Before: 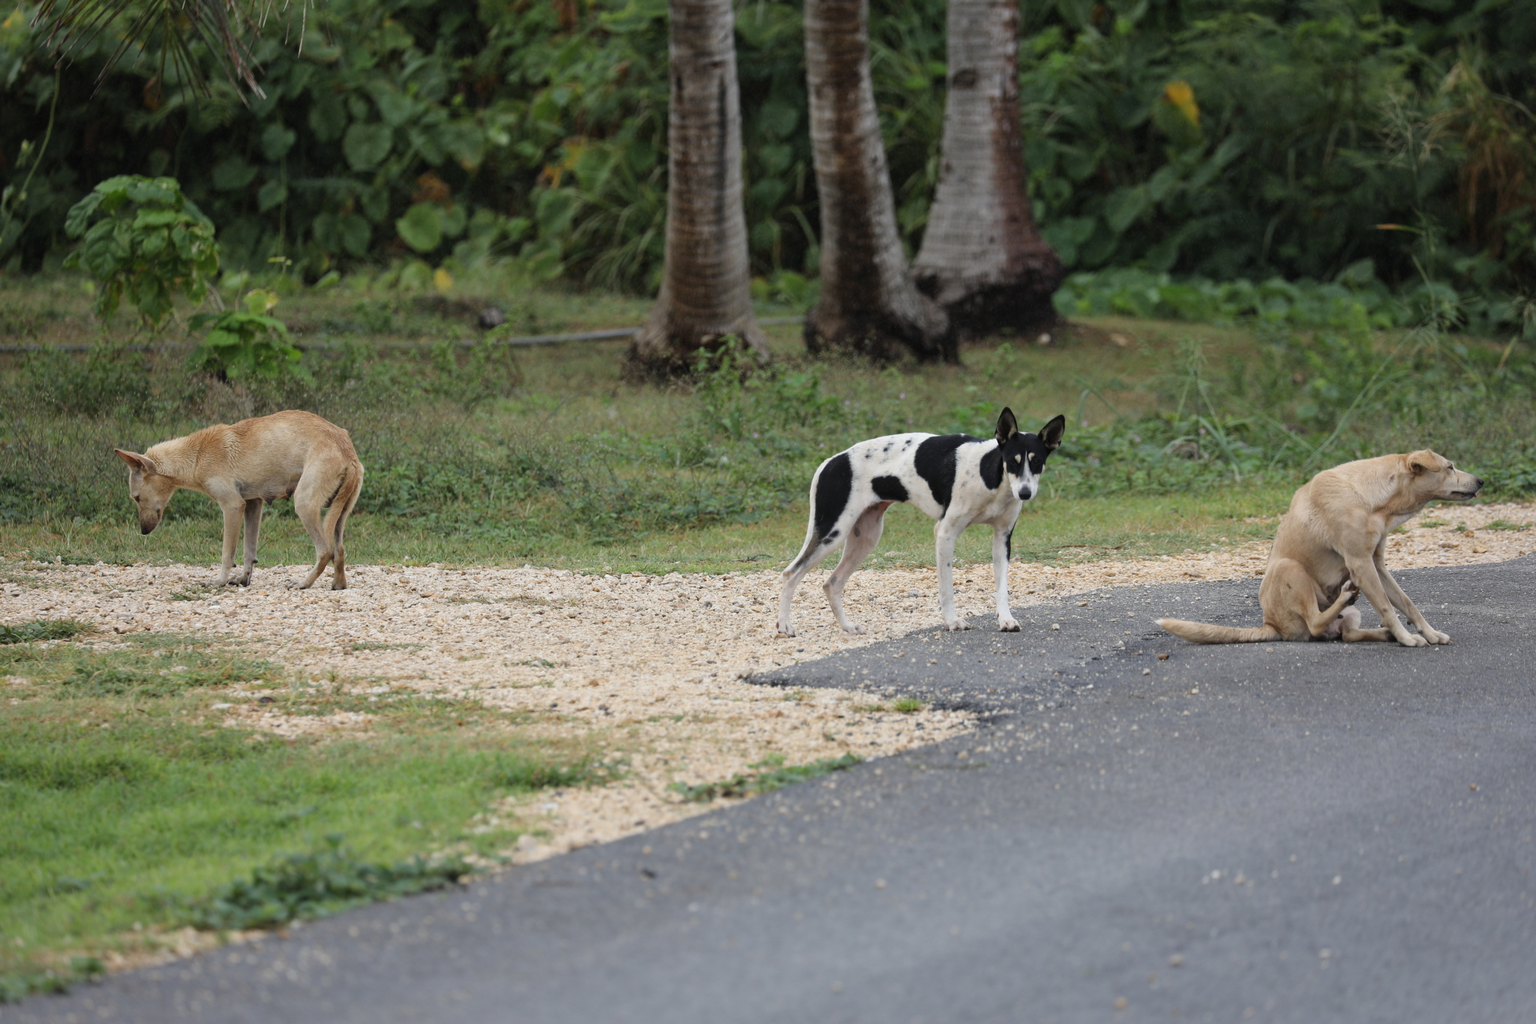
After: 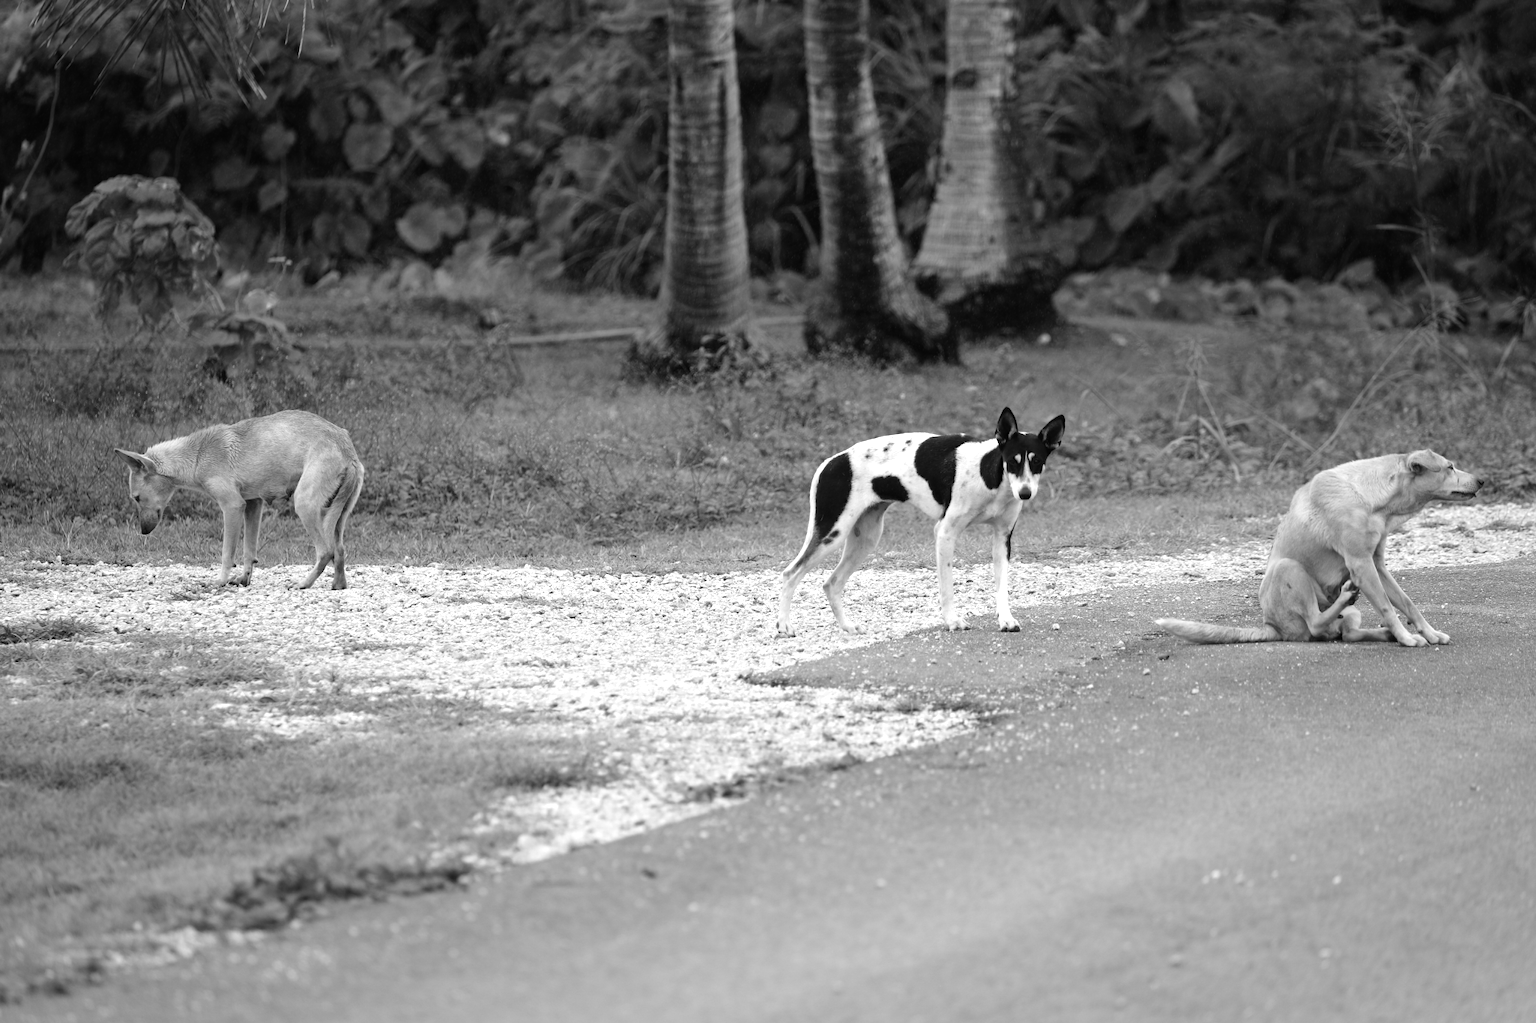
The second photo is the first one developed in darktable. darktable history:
color calibration: output gray [0.25, 0.35, 0.4, 0], illuminant Planckian (black body), x 0.378, y 0.375, temperature 4044.62 K
tone equalizer: -8 EV -0.747 EV, -7 EV -0.679 EV, -6 EV -0.599 EV, -5 EV -0.4 EV, -3 EV 0.372 EV, -2 EV 0.6 EV, -1 EV 0.686 EV, +0 EV 0.728 EV
